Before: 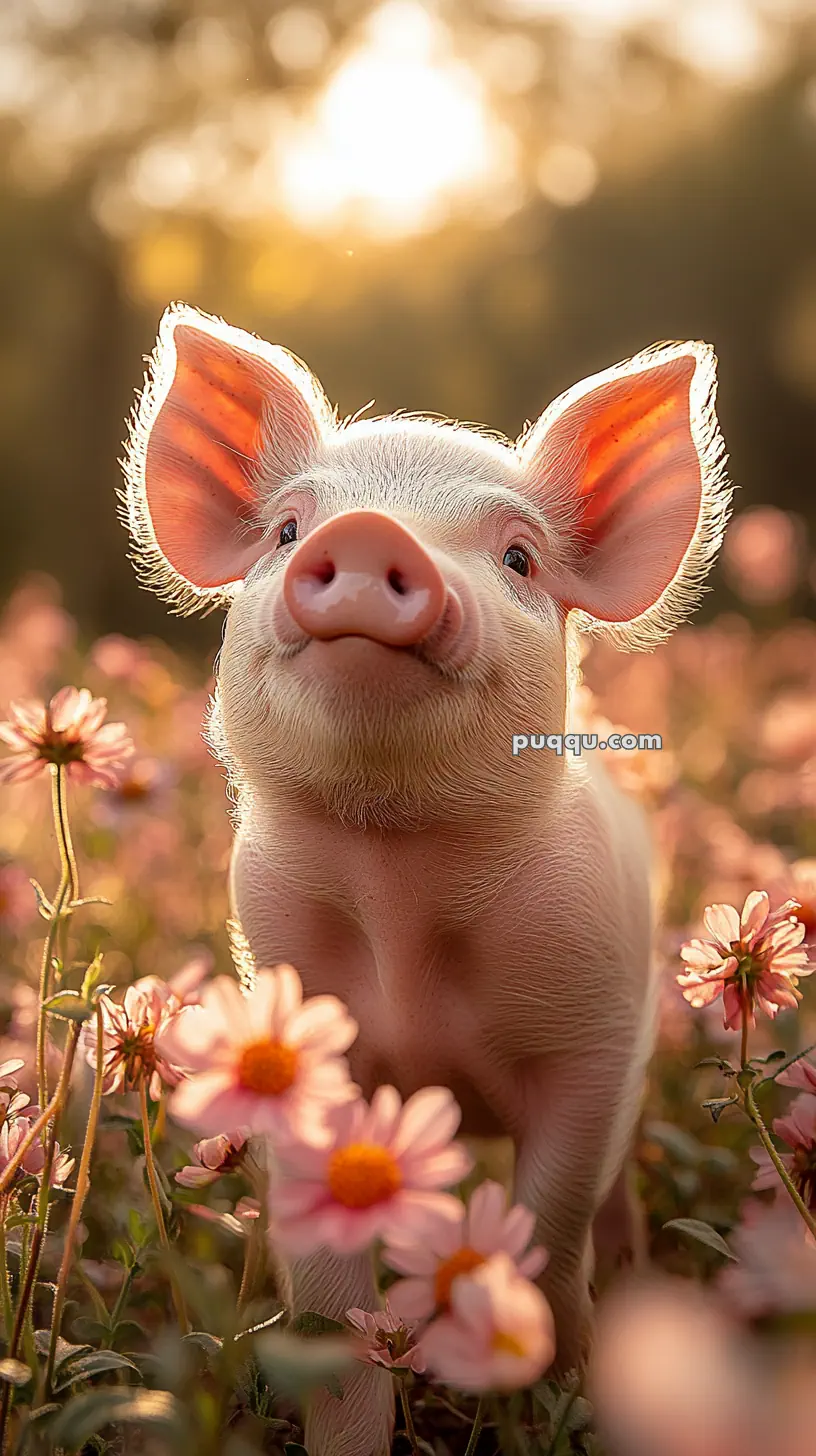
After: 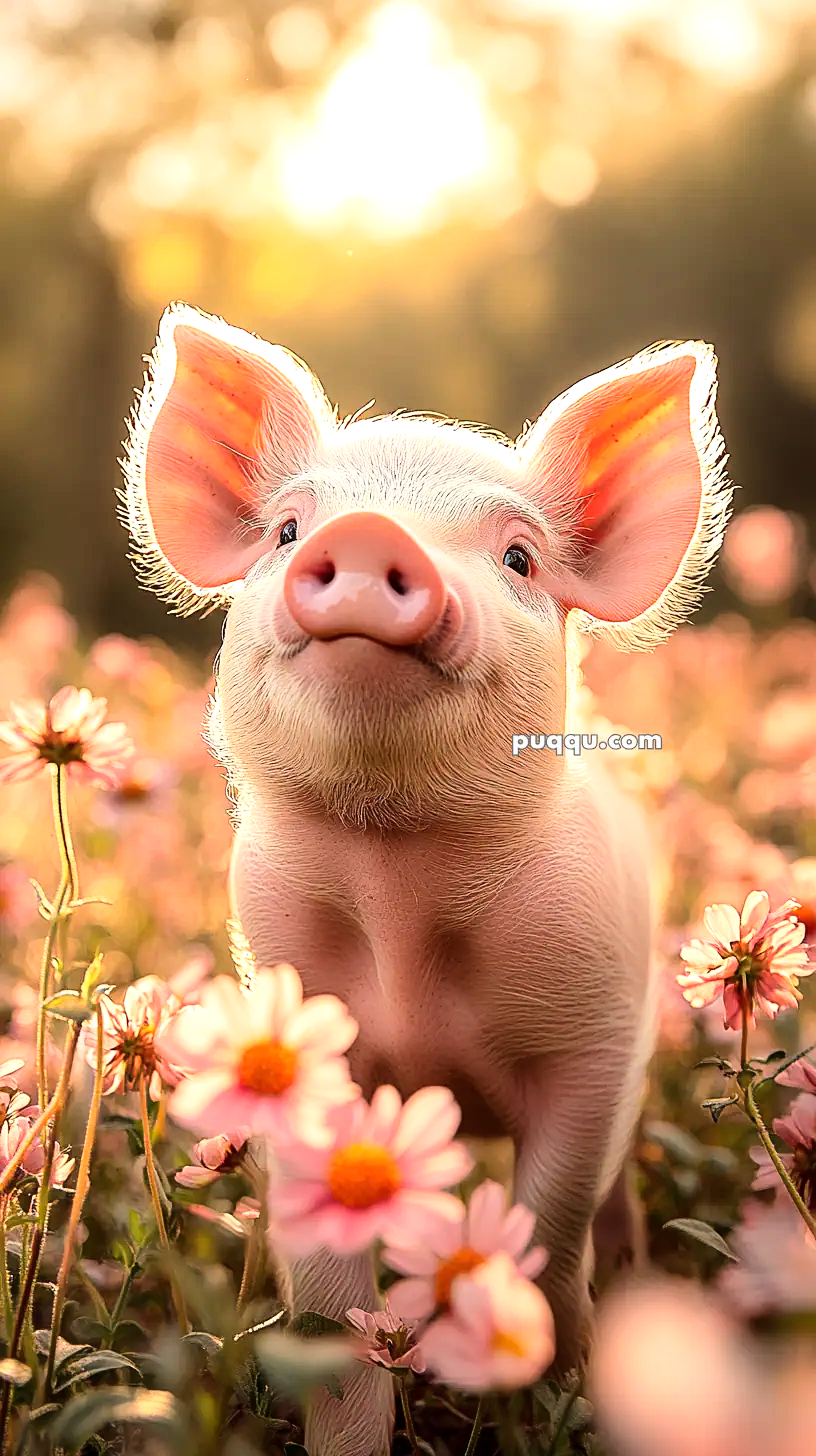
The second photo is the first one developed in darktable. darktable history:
base curve: curves: ch0 [(0, 0) (0.032, 0.025) (0.121, 0.166) (0.206, 0.329) (0.605, 0.79) (1, 1)]
exposure: exposure 0.403 EV, compensate highlight preservation false
